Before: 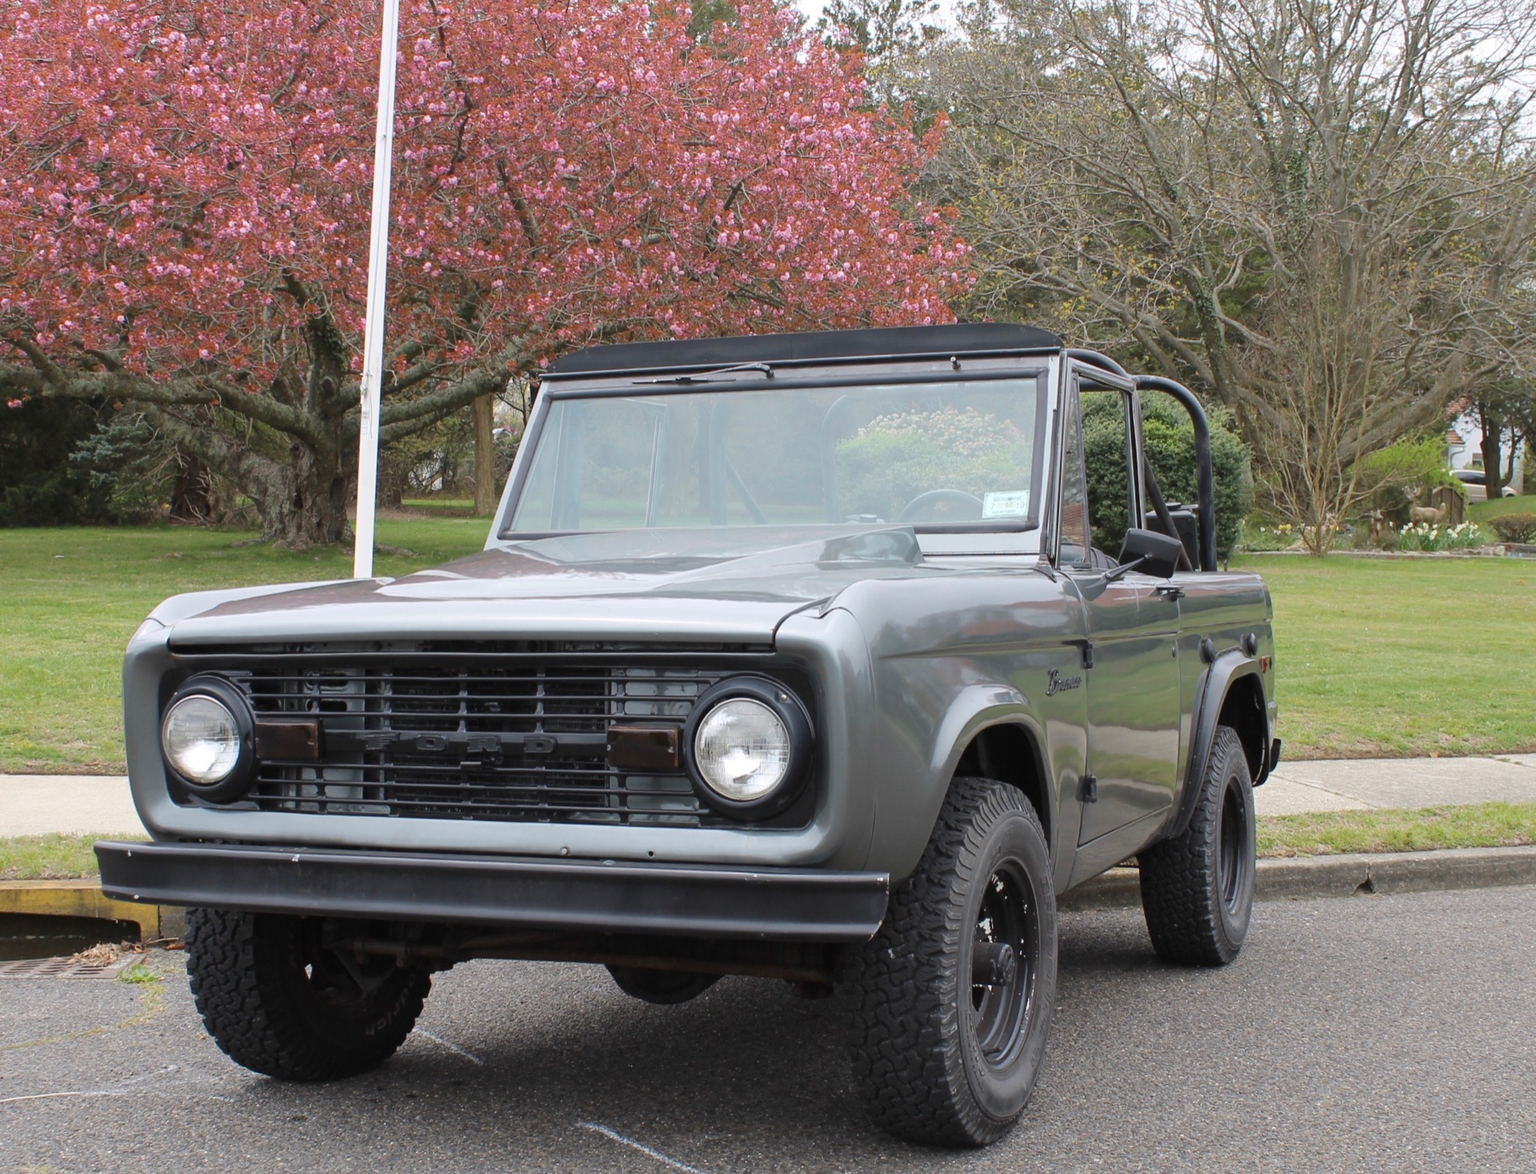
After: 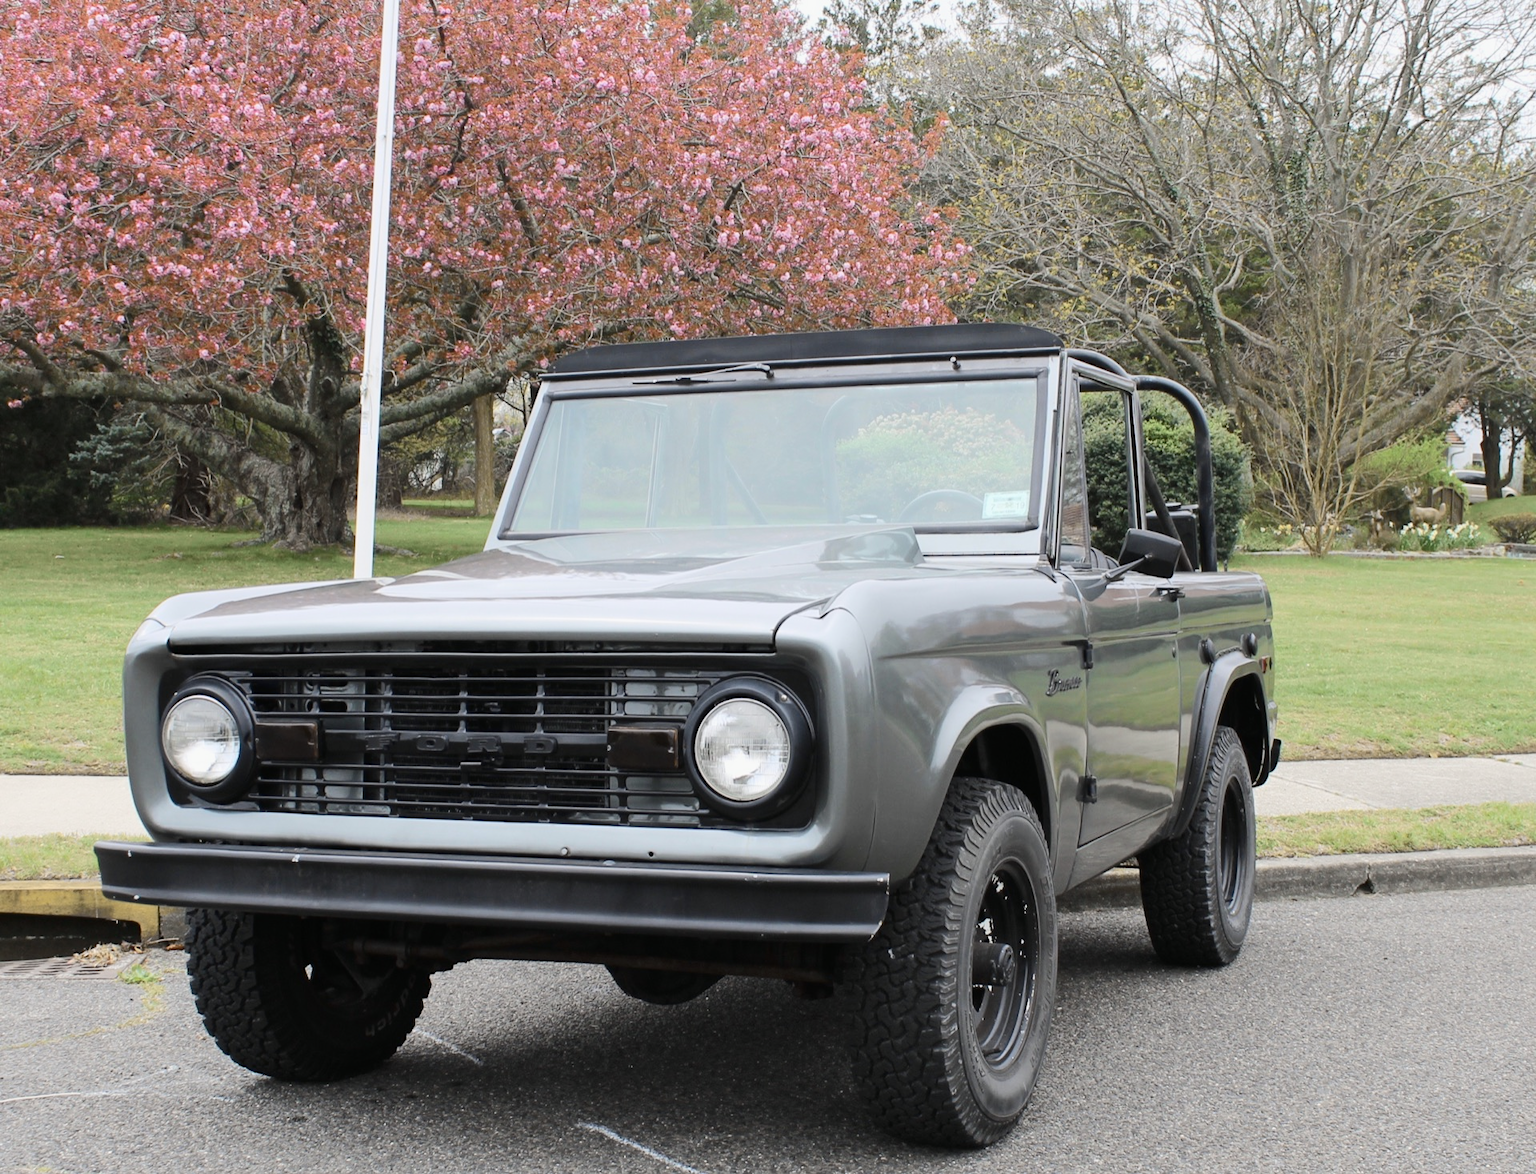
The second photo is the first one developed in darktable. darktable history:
tone curve: curves: ch0 [(0, 0) (0.078, 0.052) (0.236, 0.22) (0.427, 0.472) (0.508, 0.586) (0.654, 0.742) (0.793, 0.851) (0.994, 0.974)]; ch1 [(0, 0) (0.161, 0.092) (0.35, 0.33) (0.392, 0.392) (0.456, 0.456) (0.505, 0.502) (0.537, 0.518) (0.553, 0.534) (0.602, 0.579) (0.718, 0.718) (1, 1)]; ch2 [(0, 0) (0.346, 0.362) (0.411, 0.412) (0.502, 0.502) (0.531, 0.521) (0.586, 0.59) (0.621, 0.604) (1, 1)], color space Lab, independent channels, preserve colors none
